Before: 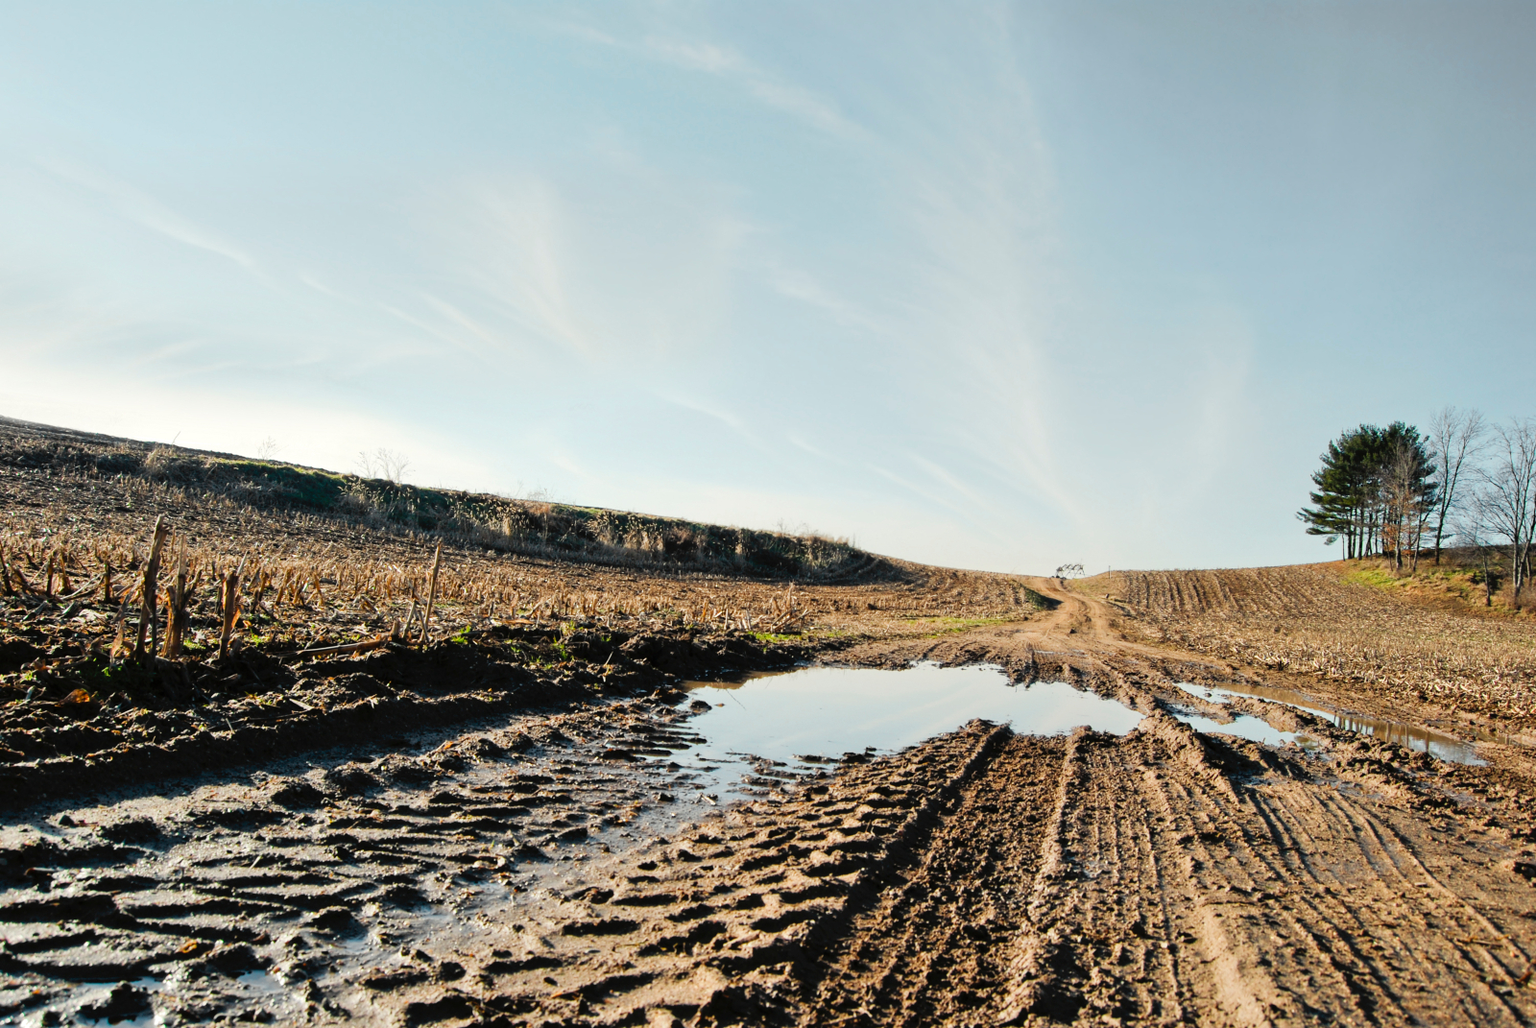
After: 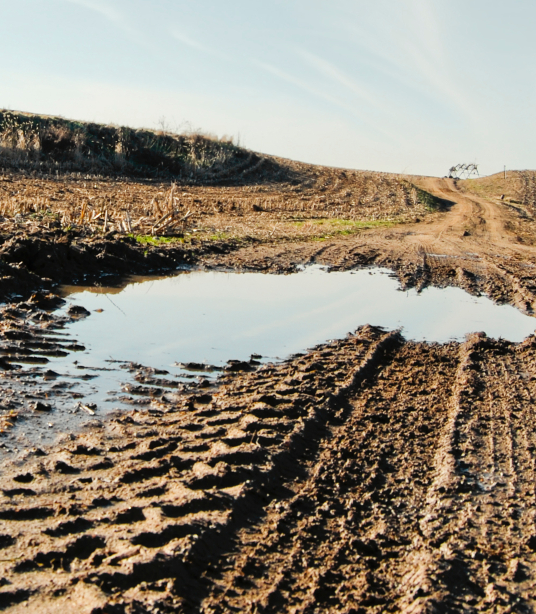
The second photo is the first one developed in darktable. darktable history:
crop: left 40.709%, top 39.596%, right 25.777%, bottom 3.041%
